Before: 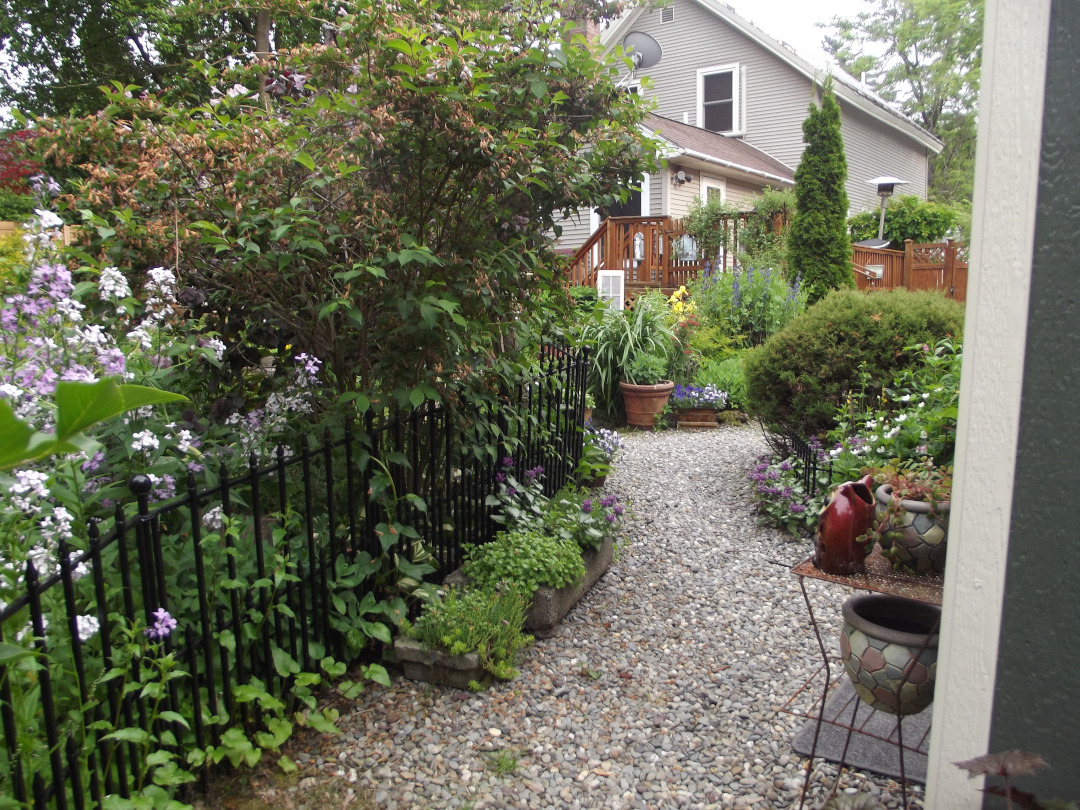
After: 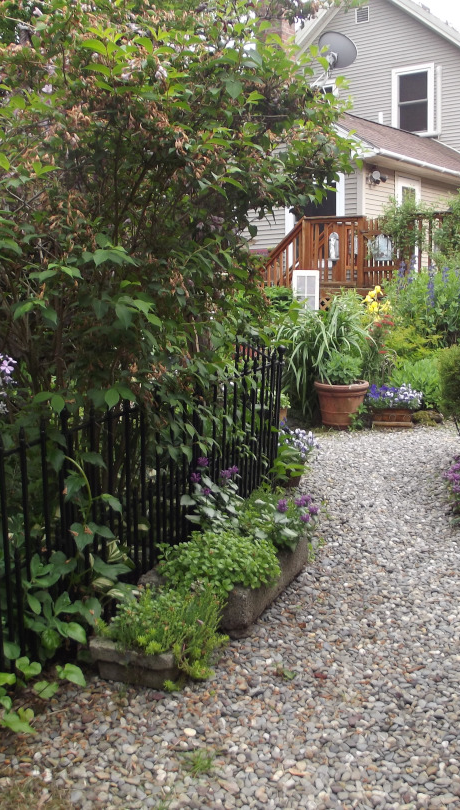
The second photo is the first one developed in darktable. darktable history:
crop: left 28.274%, right 29.063%
